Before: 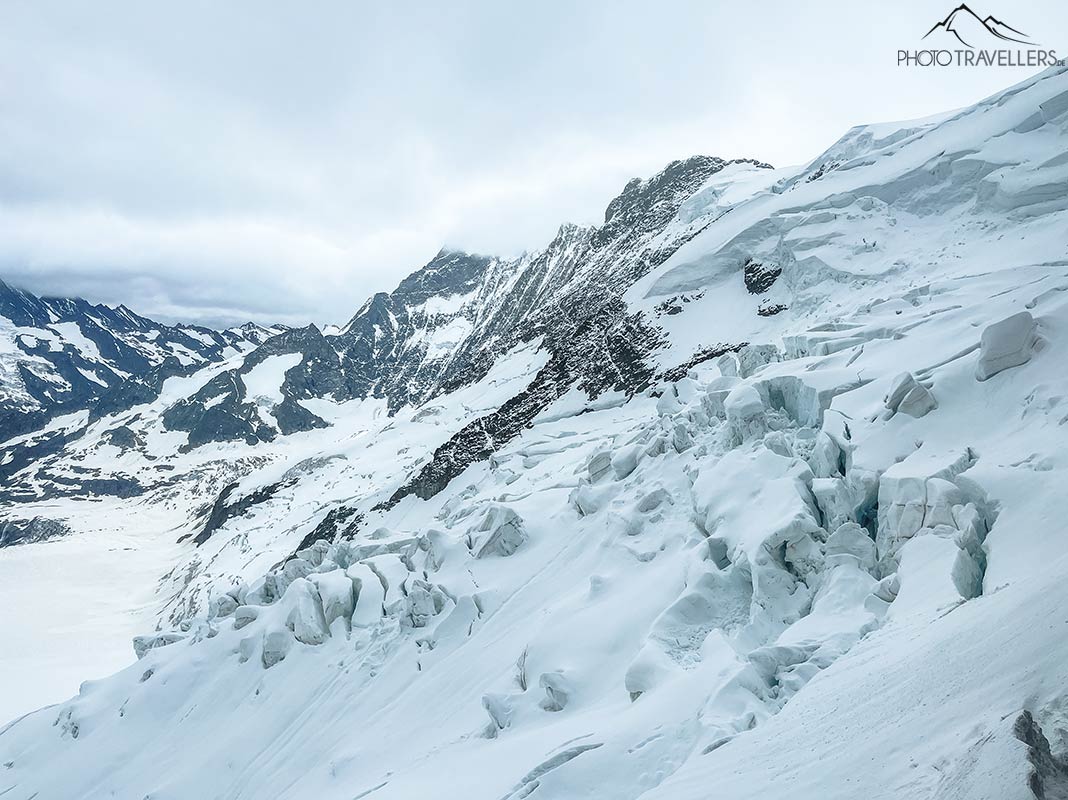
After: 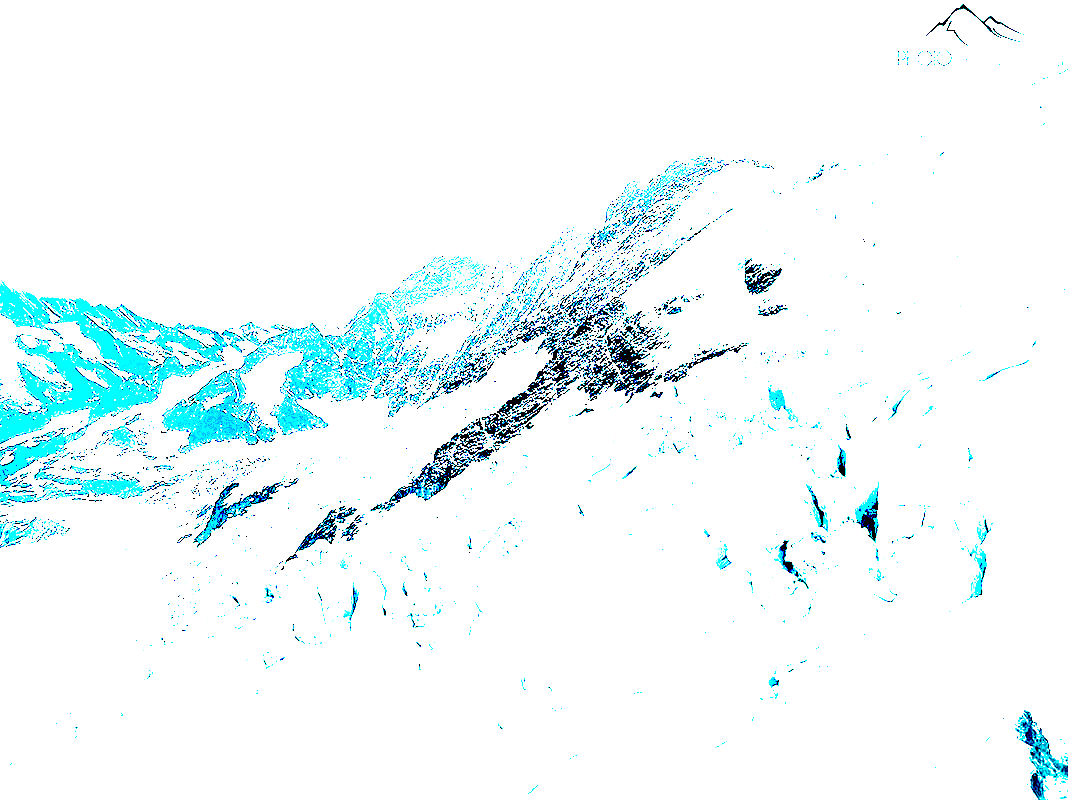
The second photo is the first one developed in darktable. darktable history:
local contrast: on, module defaults
vignetting: fall-off start 96.62%, fall-off radius 100.49%, brightness 0.994, saturation -0.489, width/height ratio 0.61
exposure: black level correction 0.099, exposure 2.916 EV, compensate exposure bias true, compensate highlight preservation false
